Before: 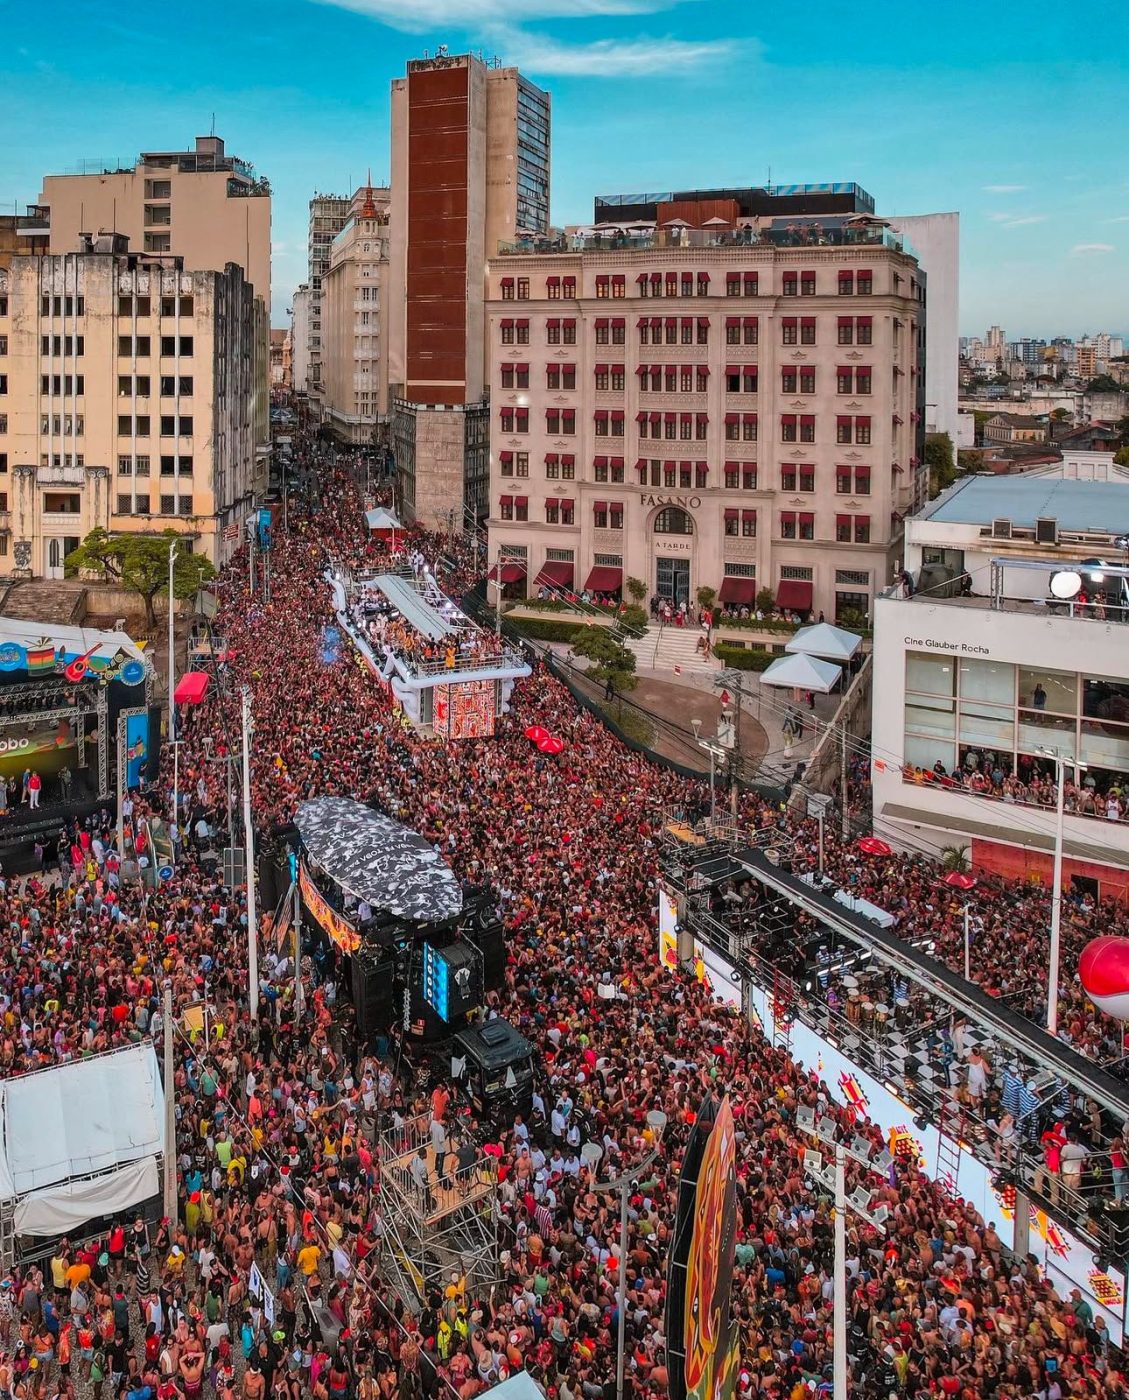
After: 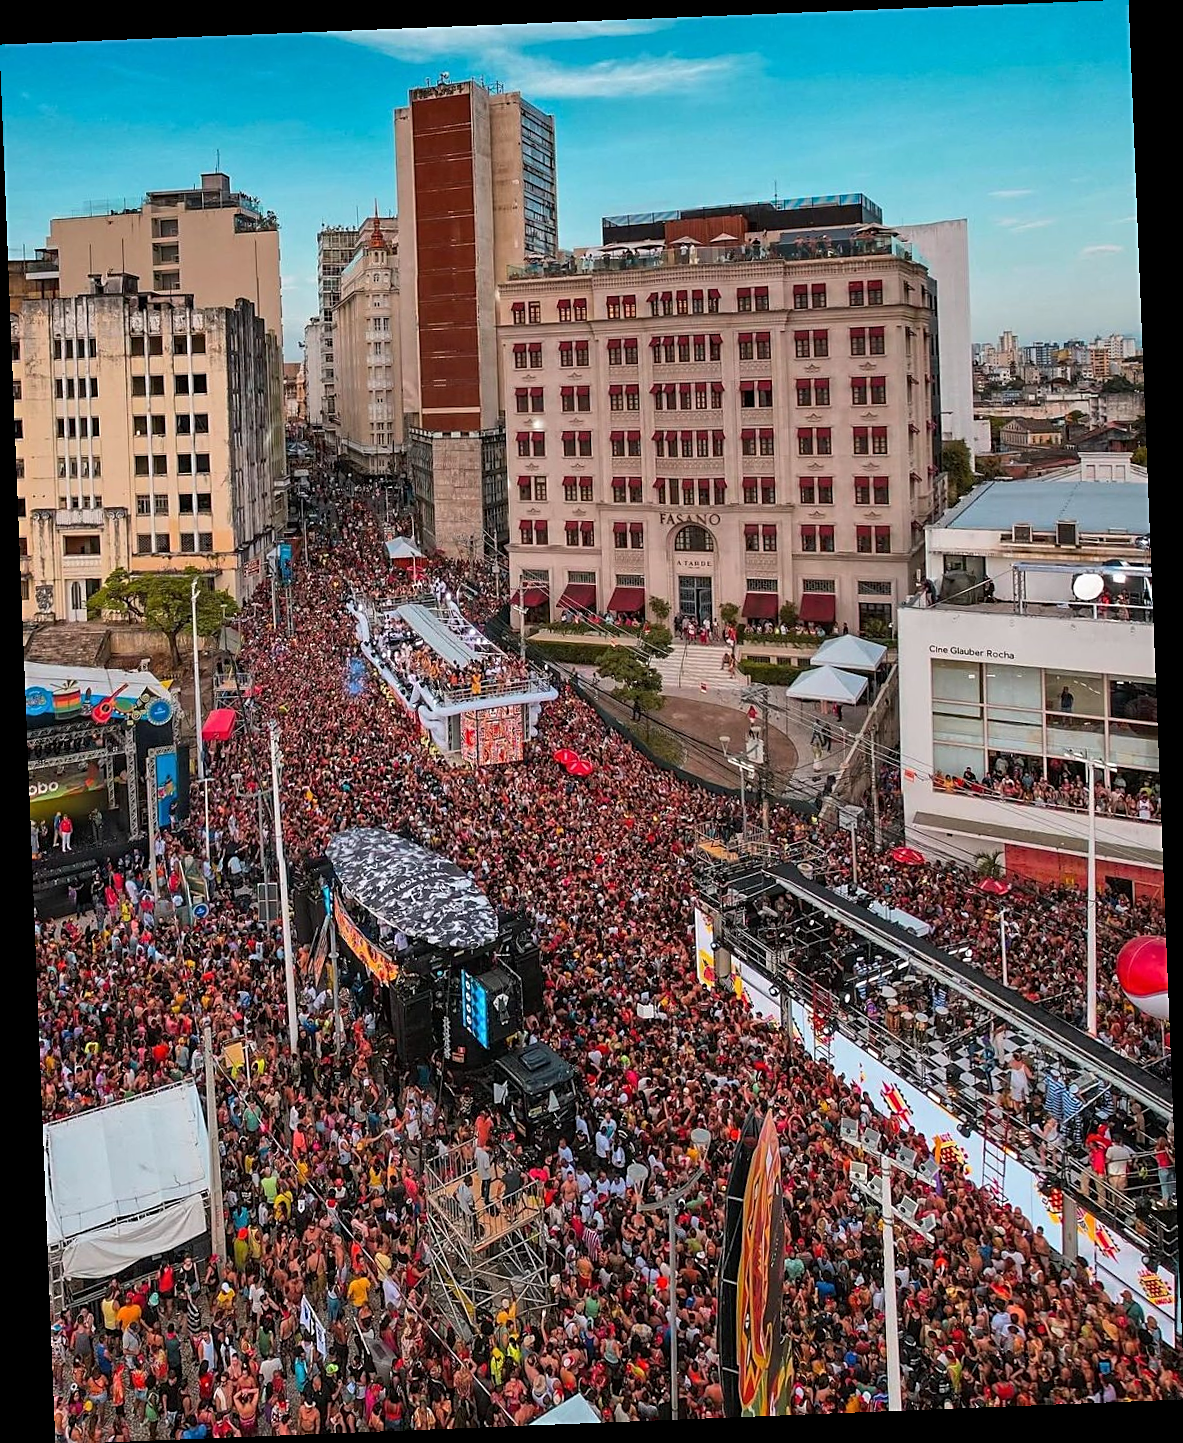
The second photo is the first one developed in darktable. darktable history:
sharpen: on, module defaults
rotate and perspective: rotation -2.29°, automatic cropping off
